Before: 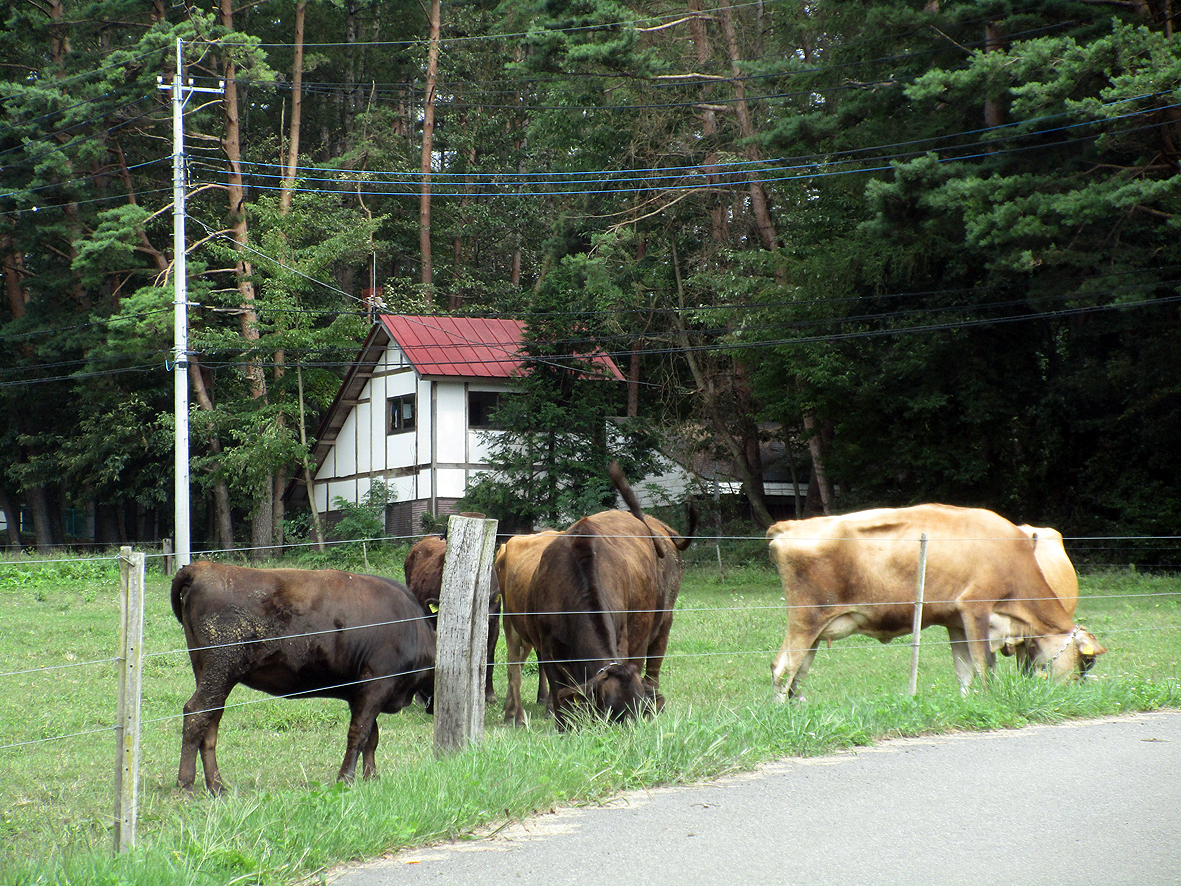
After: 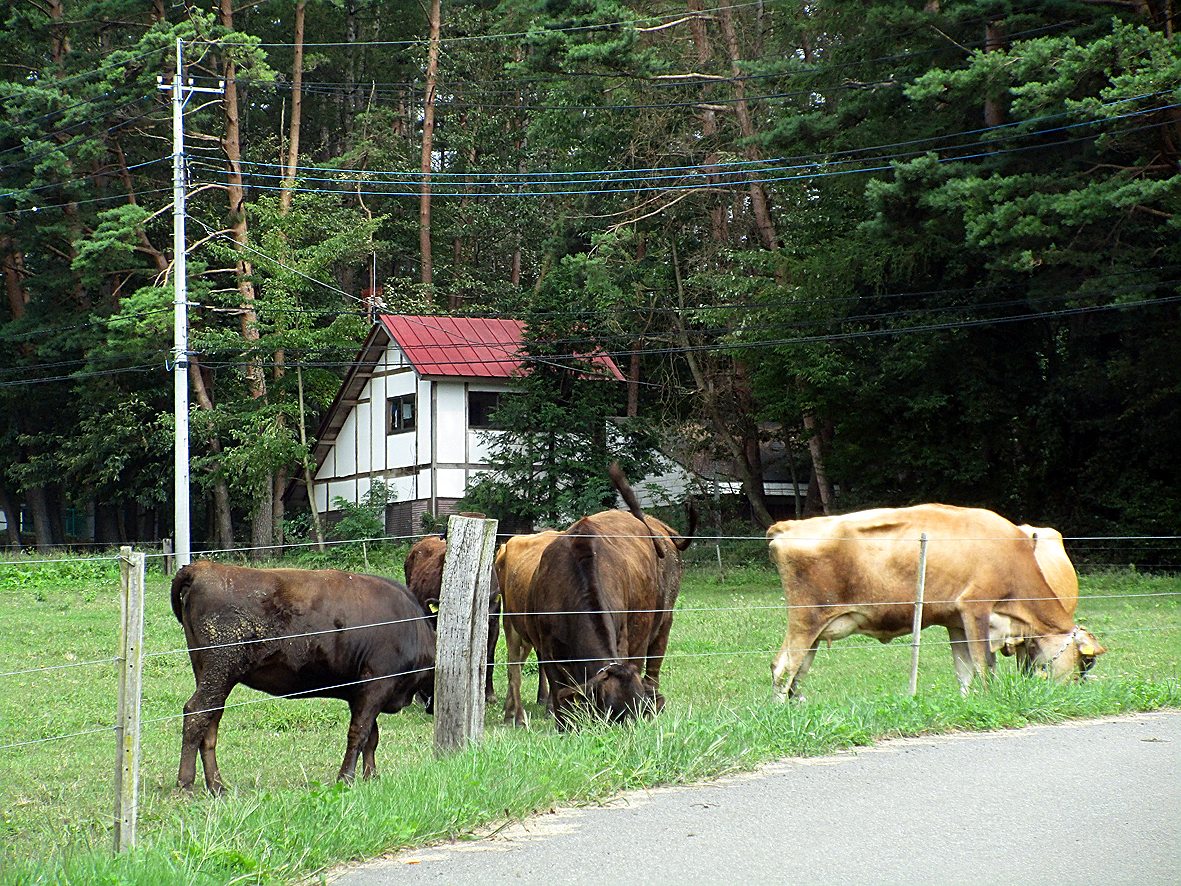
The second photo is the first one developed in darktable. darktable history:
sharpen: on, module defaults
contrast brightness saturation: contrast 0.04, saturation 0.16
